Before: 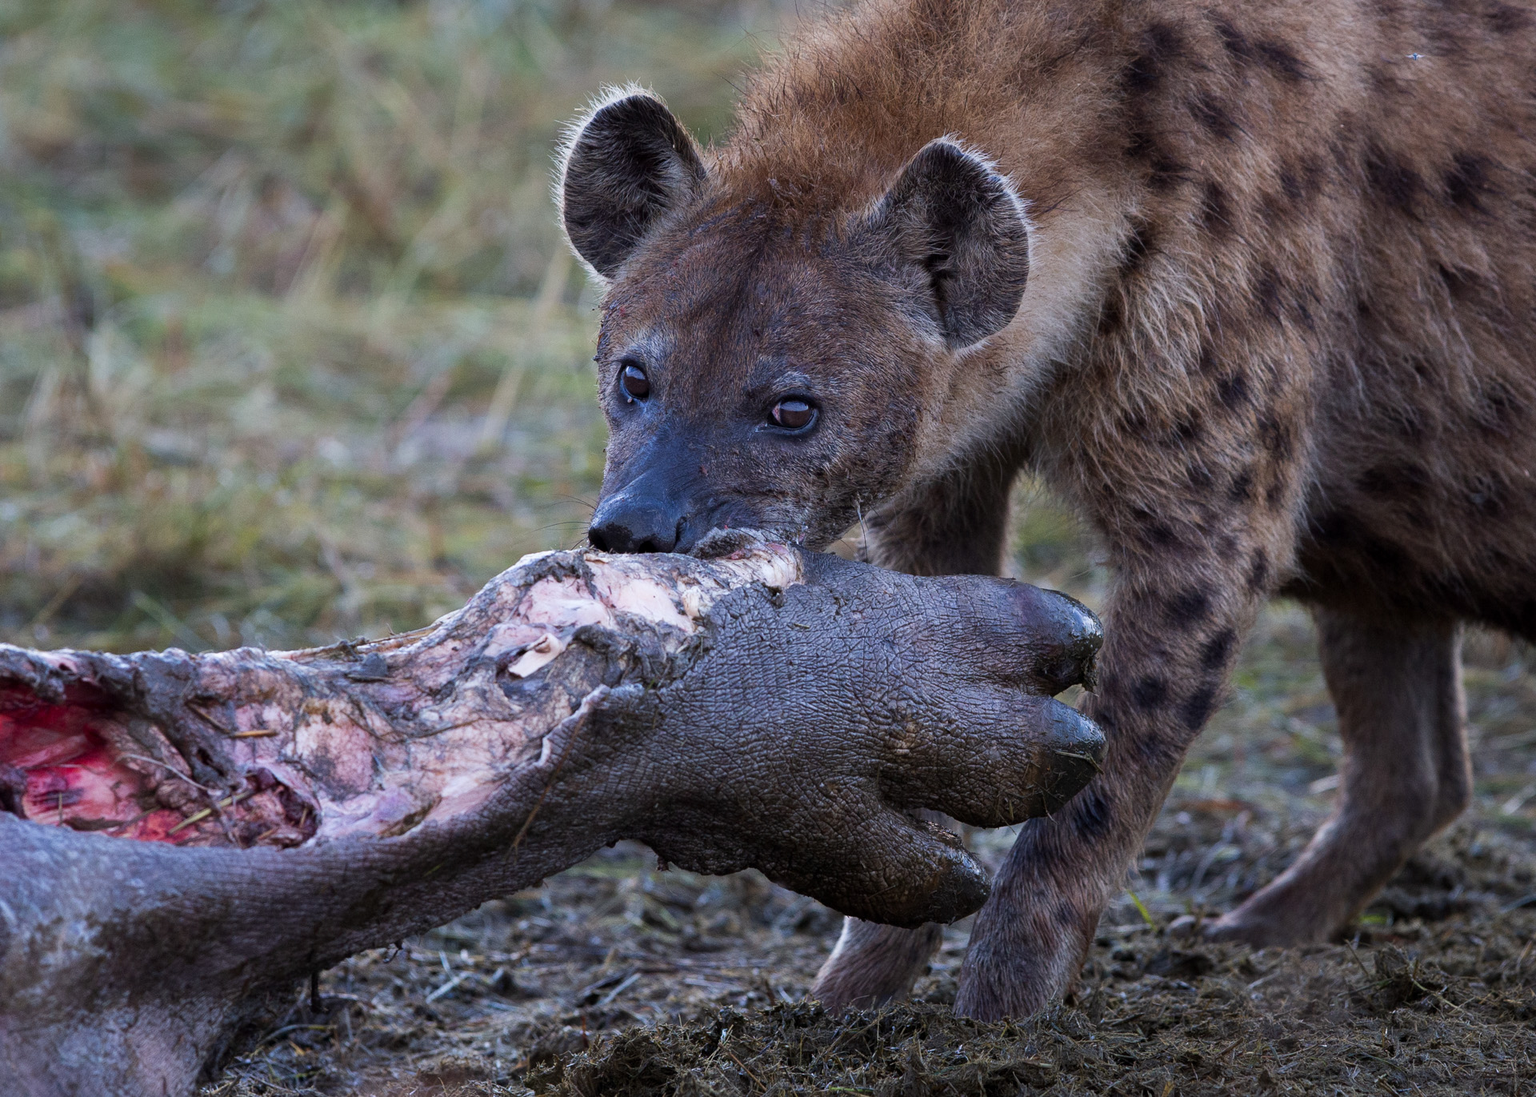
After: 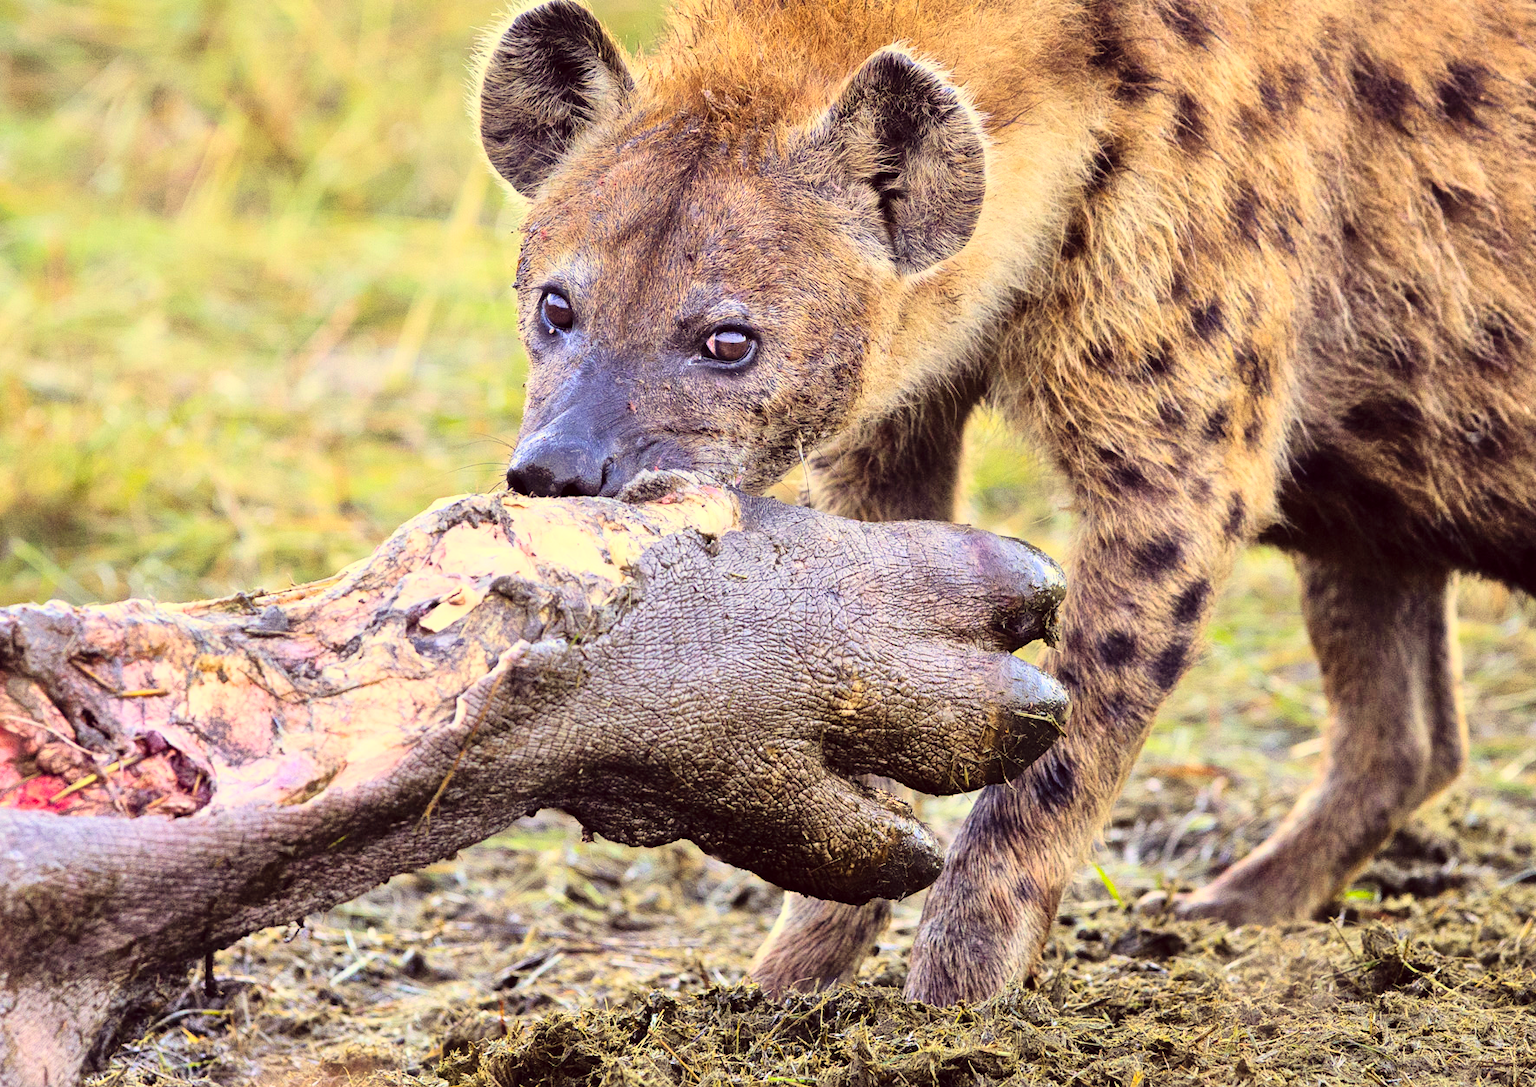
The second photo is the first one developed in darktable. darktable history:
tone equalizer: -7 EV 0.161 EV, -6 EV 0.59 EV, -5 EV 1.15 EV, -4 EV 1.32 EV, -3 EV 1.15 EV, -2 EV 0.6 EV, -1 EV 0.164 EV
contrast brightness saturation: contrast 0.204, brightness 0.163, saturation 0.223
crop and rotate: left 7.969%, top 8.79%
color correction: highlights a* -0.386, highlights b* 39.52, shadows a* 9.6, shadows b* -0.585
exposure: black level correction 0, exposure 0.395 EV, compensate highlight preservation false
base curve: curves: ch0 [(0, 0) (0.036, 0.025) (0.121, 0.166) (0.206, 0.329) (0.605, 0.79) (1, 1)]
shadows and highlights: shadows 73.13, highlights -24.98, soften with gaussian
